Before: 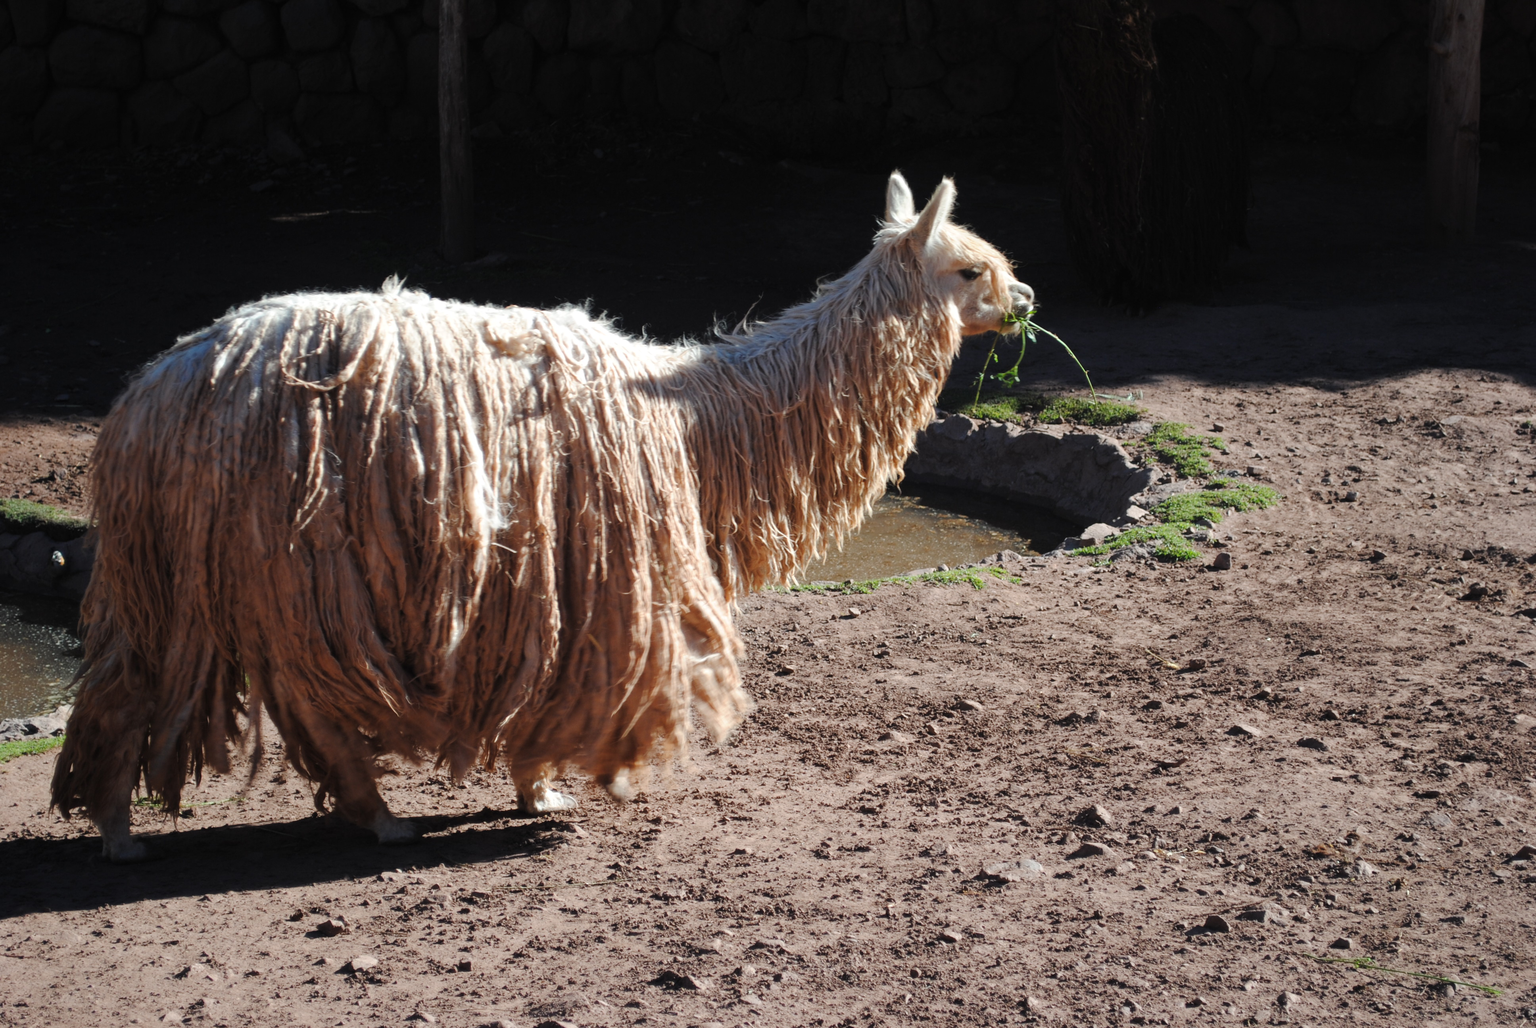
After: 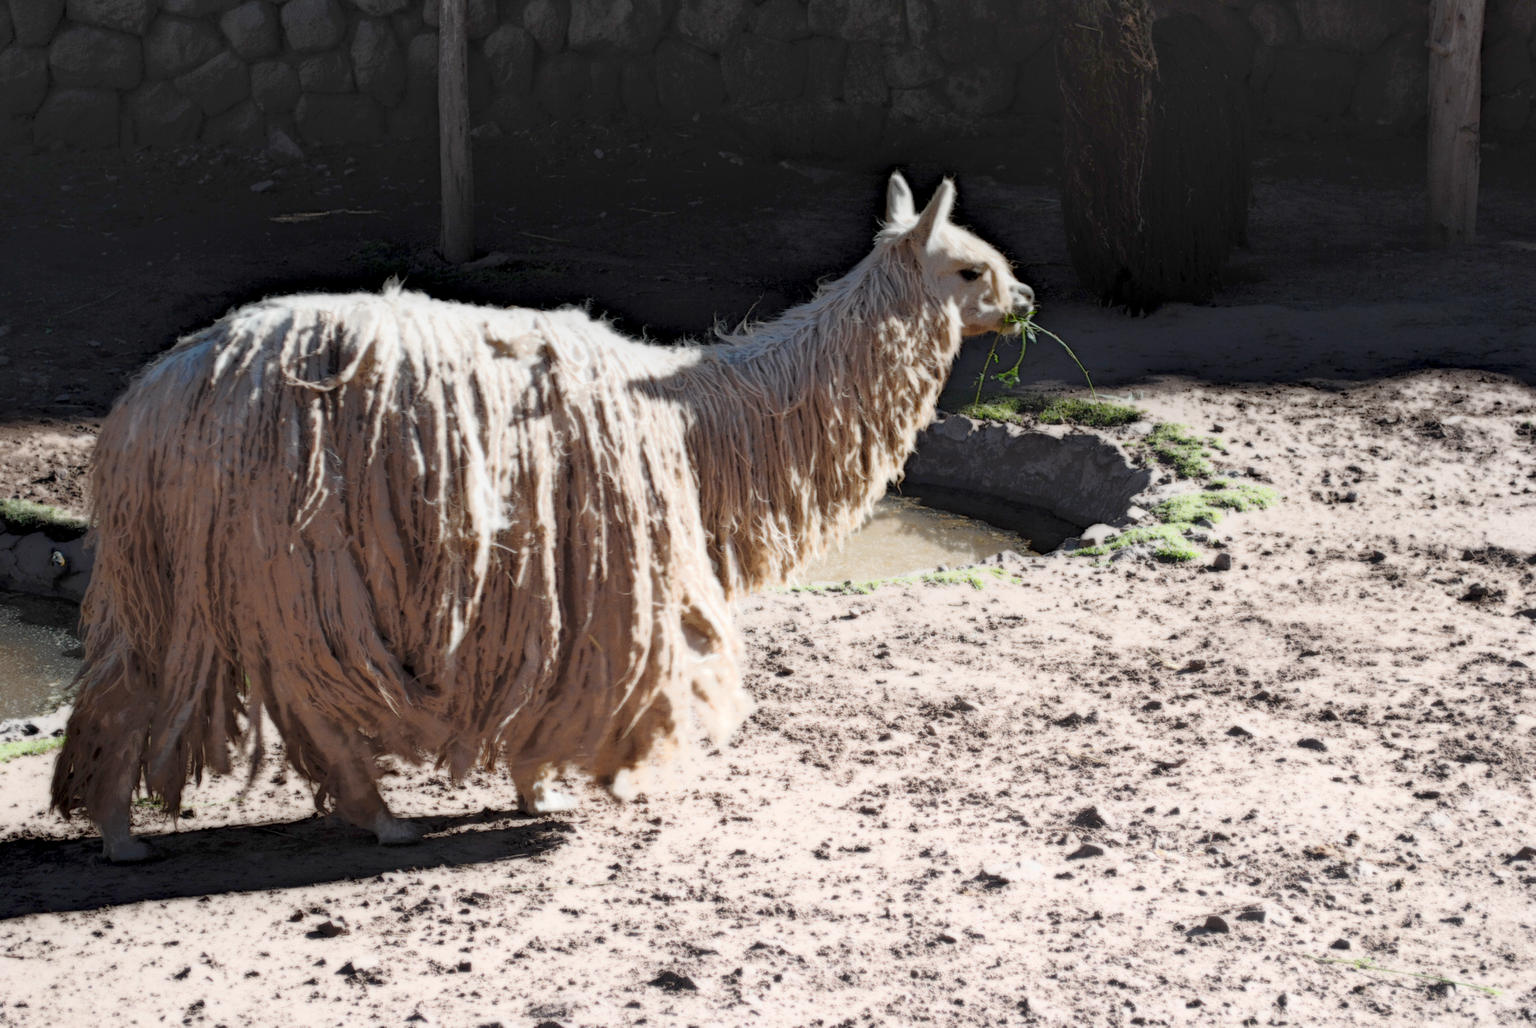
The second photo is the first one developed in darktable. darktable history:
grain: coarseness 0.09 ISO, strength 16.61%
bloom: size 0%, threshold 54.82%, strength 8.31%
local contrast: highlights 0%, shadows 198%, detail 164%, midtone range 0.001
